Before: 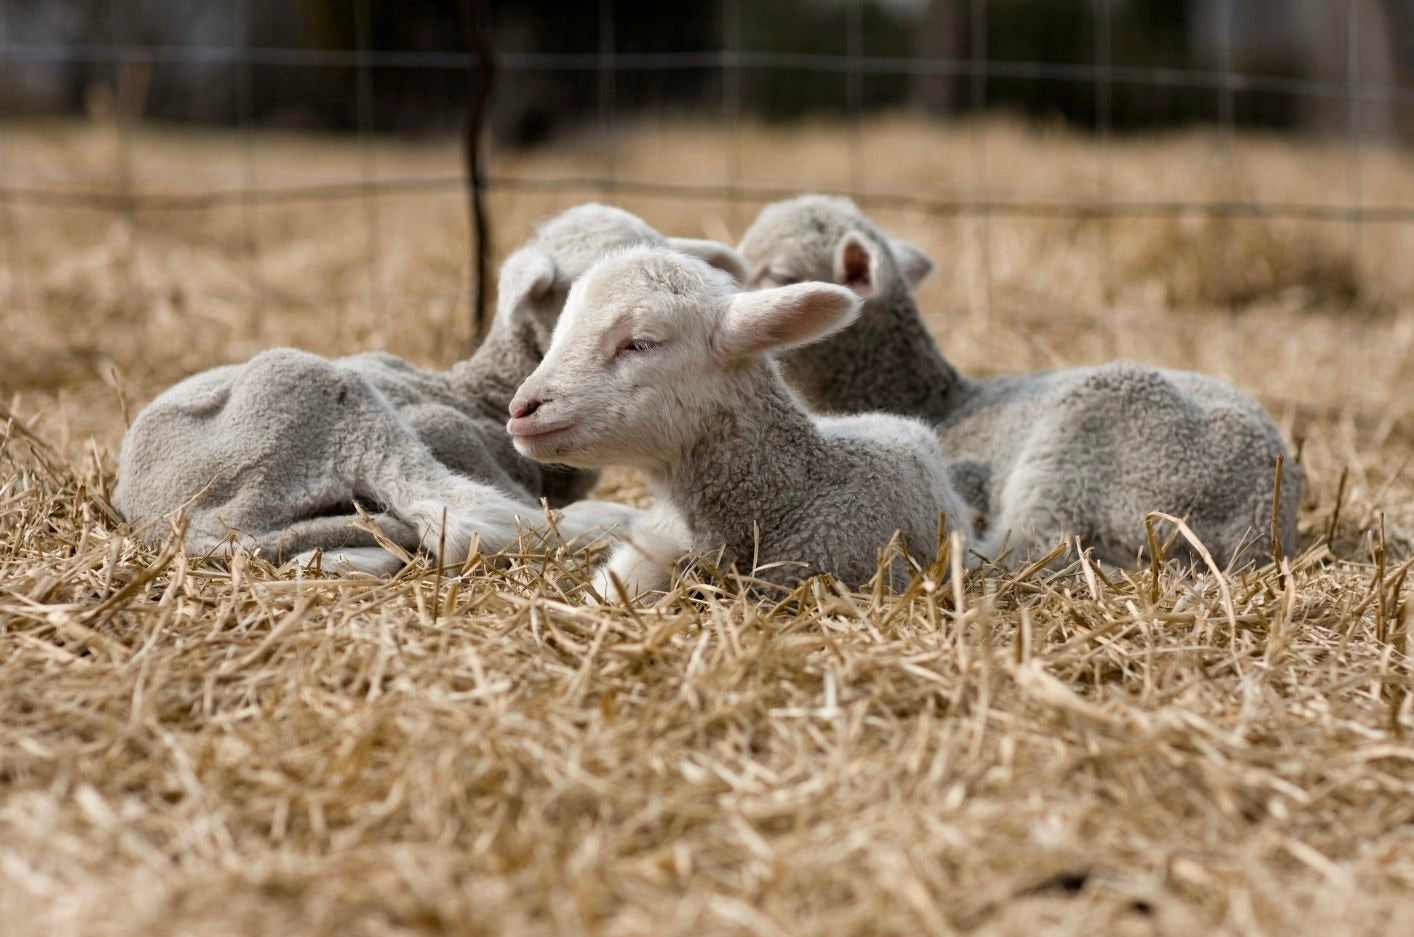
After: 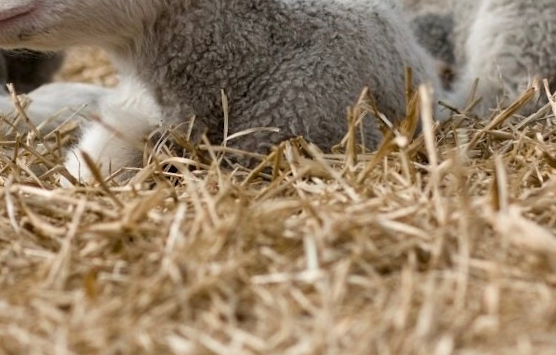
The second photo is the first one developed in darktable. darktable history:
crop: left 37.221%, top 45.169%, right 20.63%, bottom 13.777%
rotate and perspective: rotation -4.57°, crop left 0.054, crop right 0.944, crop top 0.087, crop bottom 0.914
